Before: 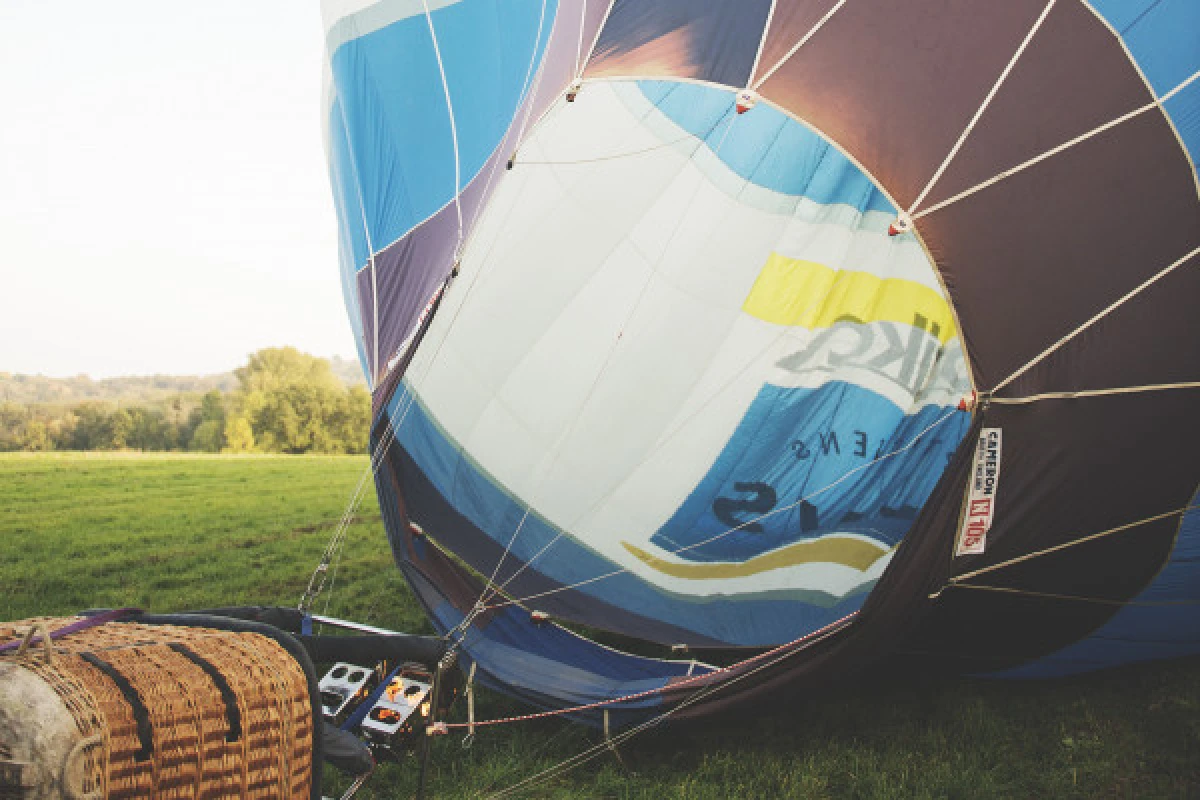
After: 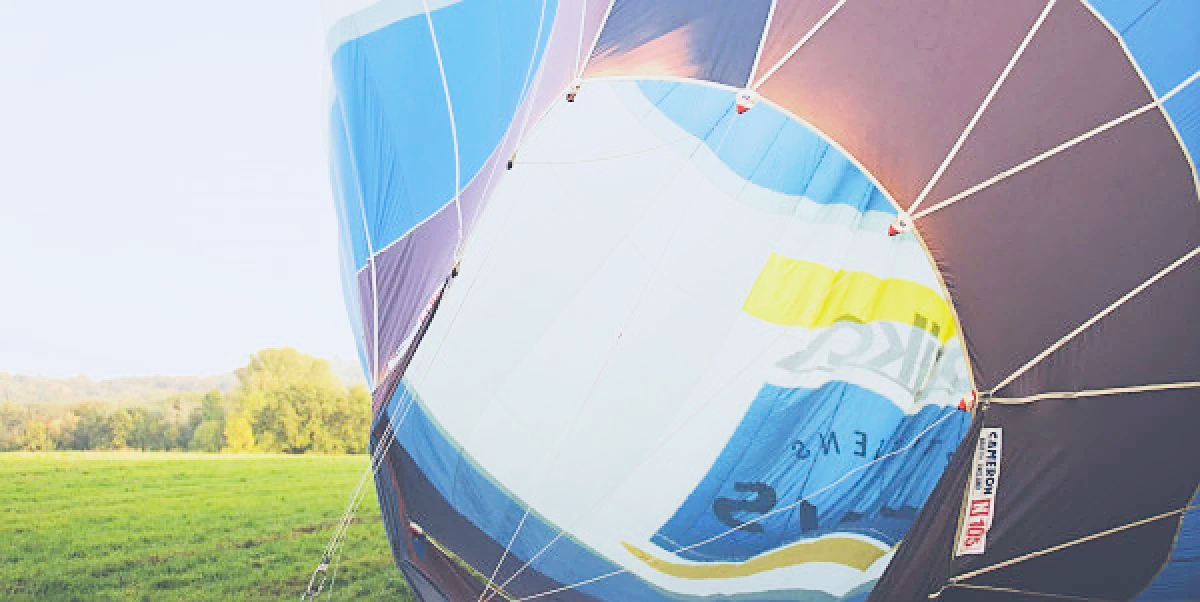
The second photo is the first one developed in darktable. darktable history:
sharpen: on, module defaults
crop: bottom 24.703%
exposure: black level correction -0.005, exposure 1.008 EV, compensate highlight preservation false
color balance rgb: highlights gain › luminance 16.4%, highlights gain › chroma 2.917%, highlights gain › hue 260.83°, global offset › chroma 0.256%, global offset › hue 258.05°, linear chroma grading › mid-tones 7.508%, perceptual saturation grading › global saturation 29.419%
filmic rgb: black relative exposure -7.65 EV, white relative exposure 4.56 EV, hardness 3.61
